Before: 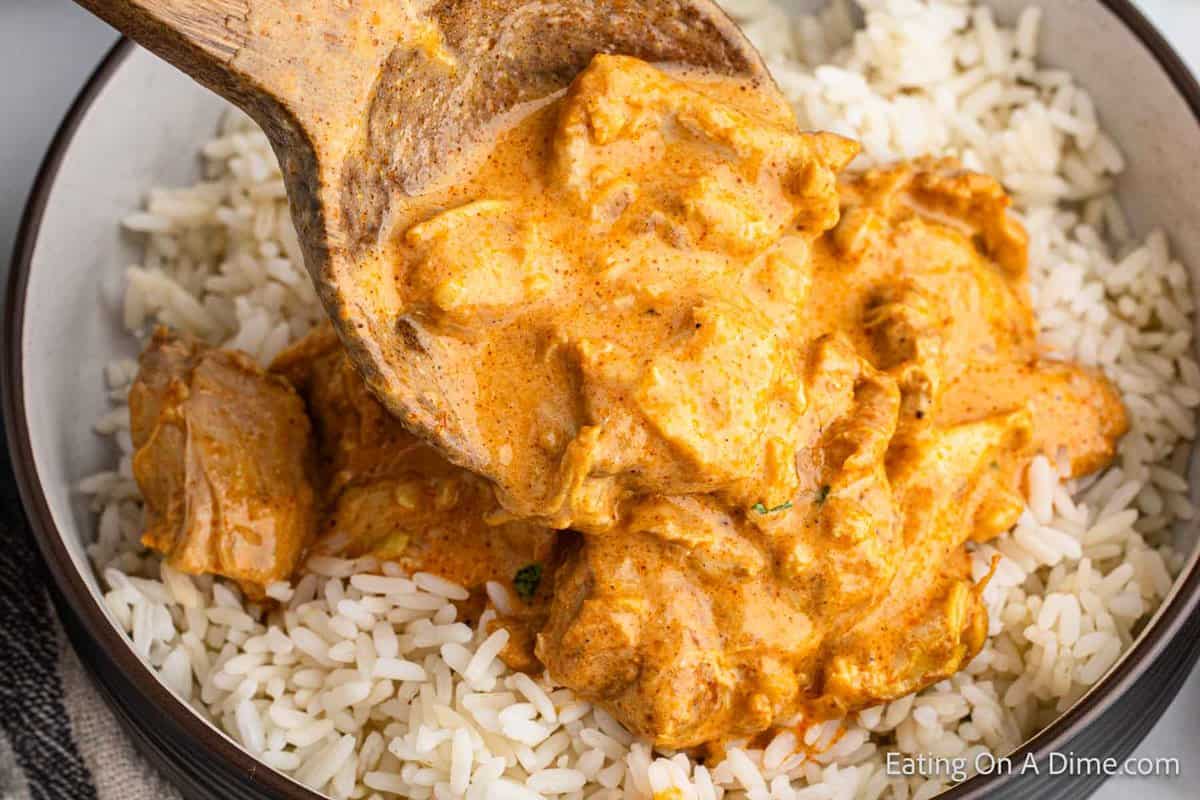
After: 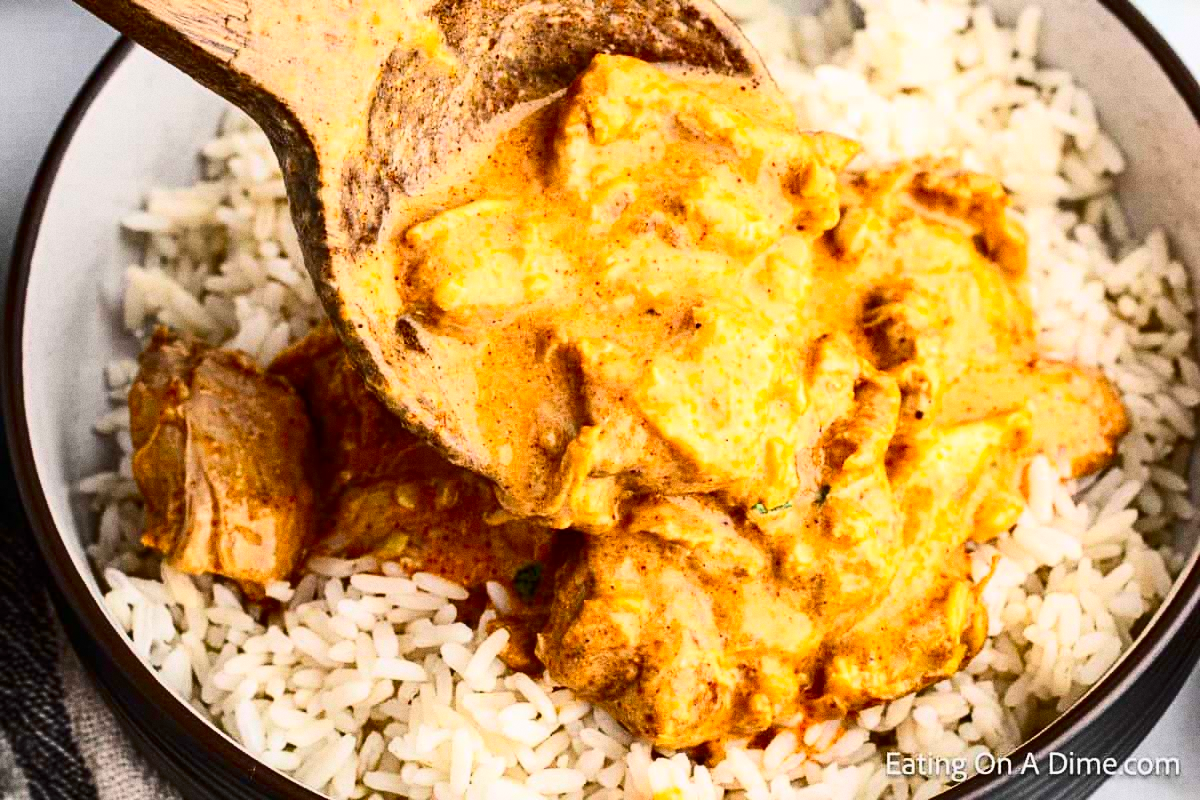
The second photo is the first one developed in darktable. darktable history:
contrast brightness saturation: contrast 0.4, brightness 0.05, saturation 0.25
grain: coarseness 0.09 ISO
